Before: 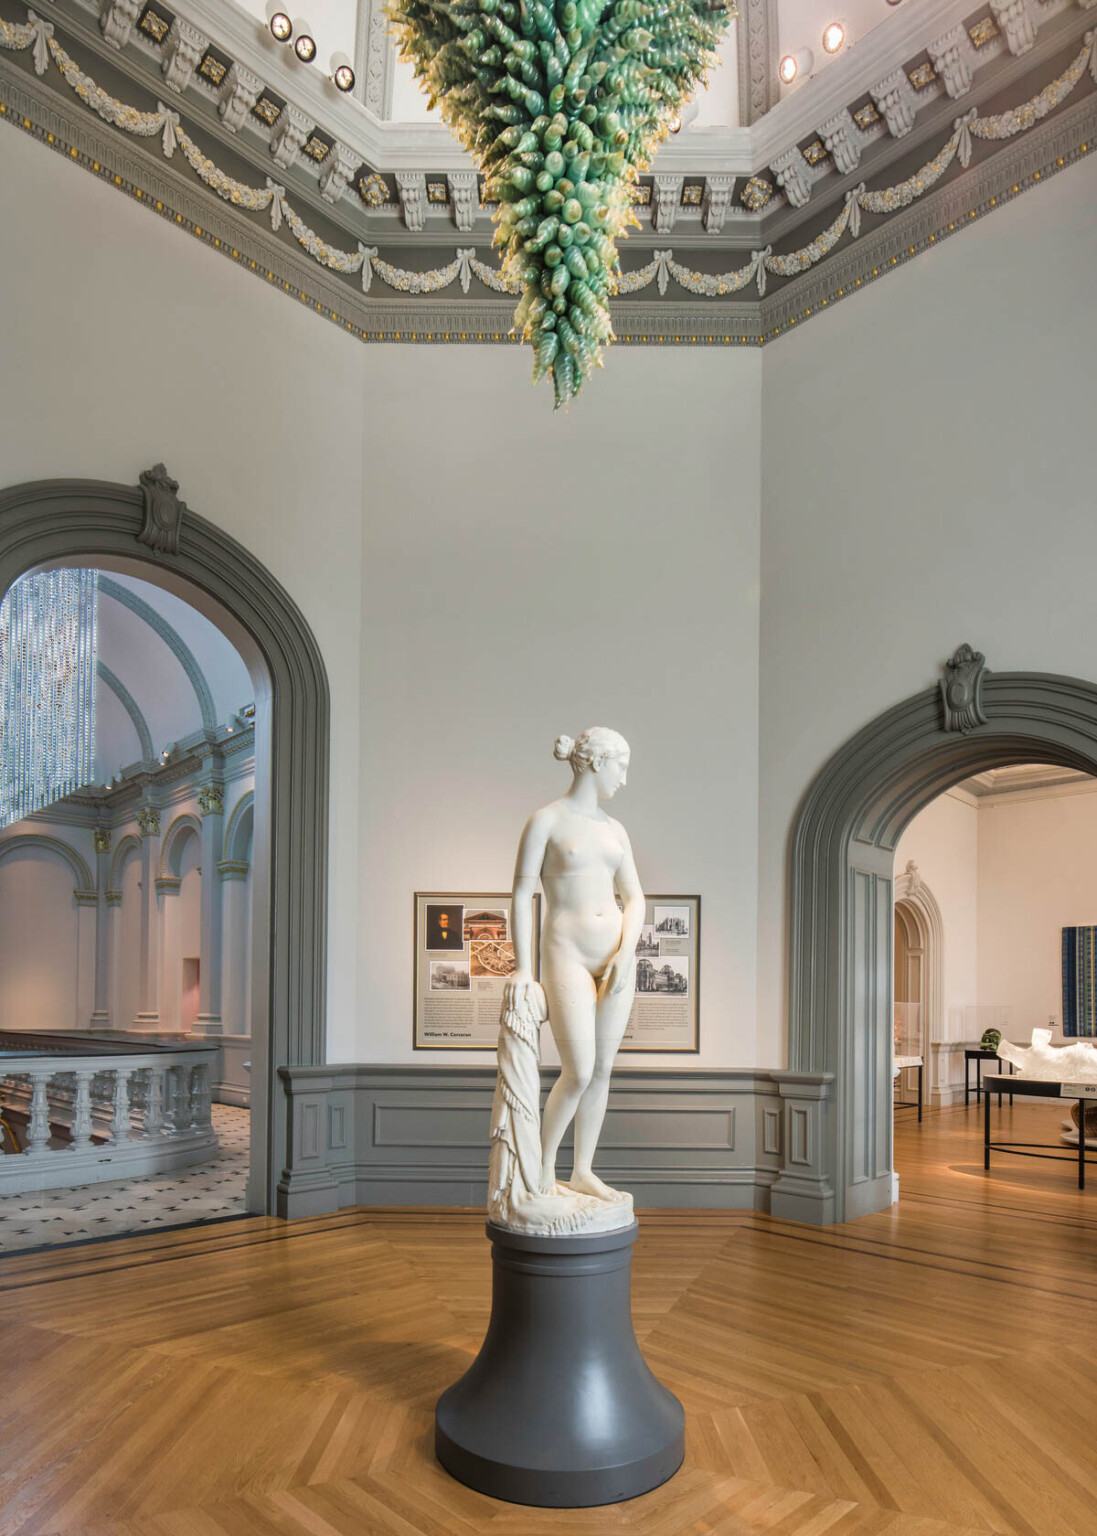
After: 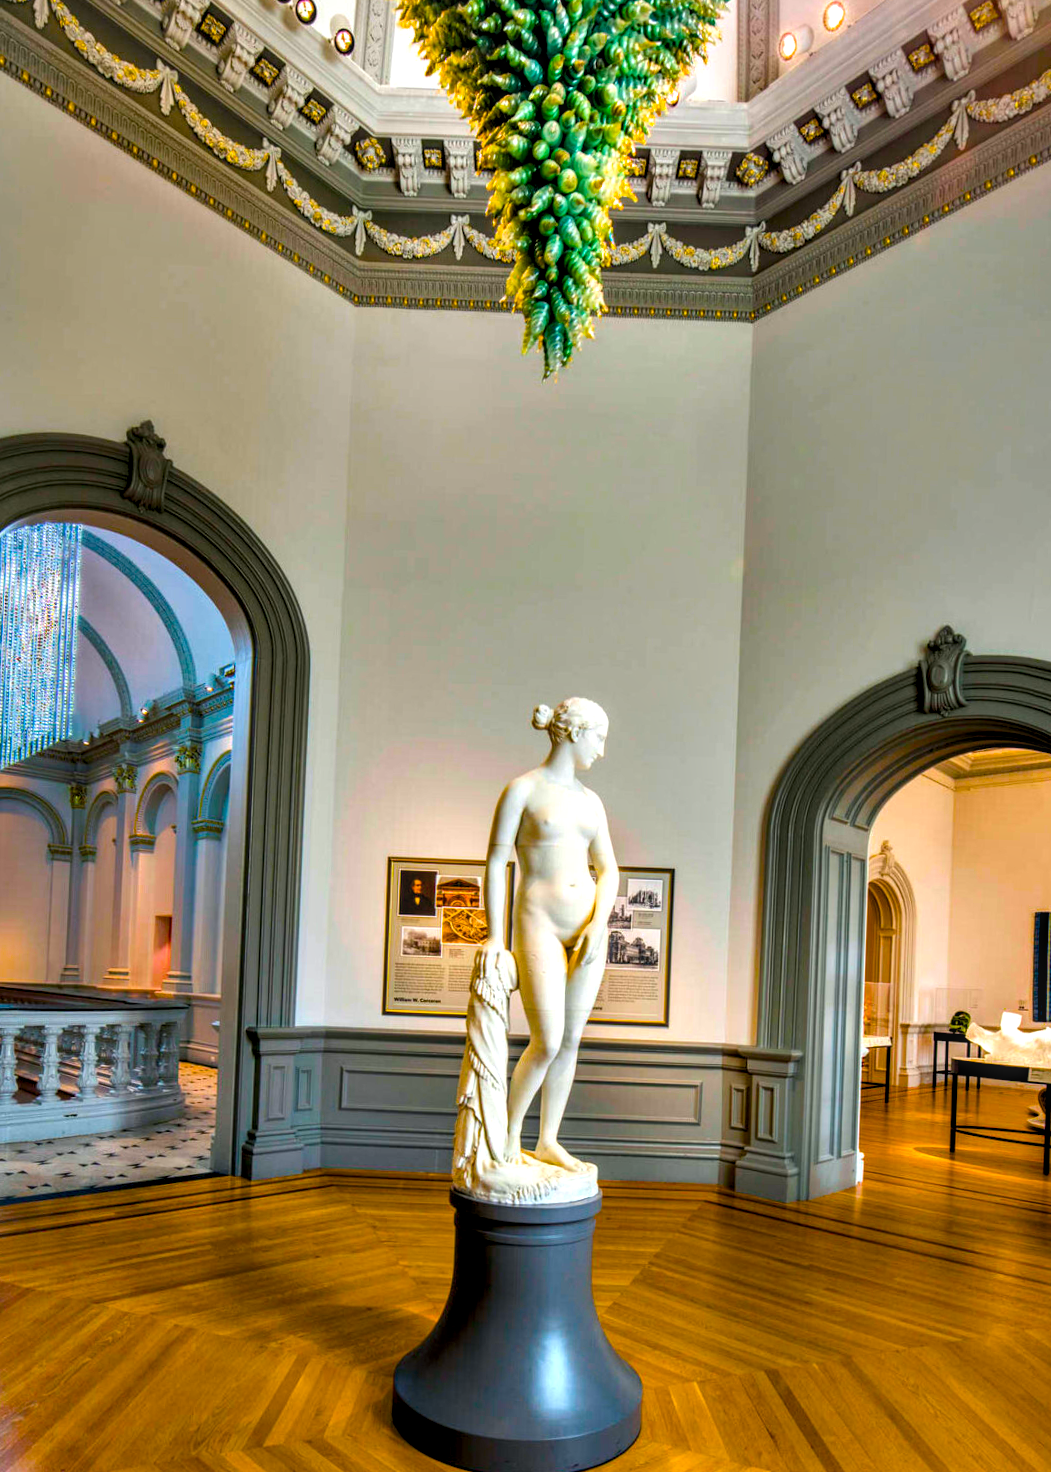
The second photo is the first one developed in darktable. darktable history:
contrast equalizer: octaves 7, y [[0.6 ×6], [0.55 ×6], [0 ×6], [0 ×6], [0 ×6]]
local contrast: on, module defaults
color balance rgb: linear chroma grading › global chroma 9.797%, perceptual saturation grading › global saturation 99.072%, global vibrance 20.768%
crop and rotate: angle -1.78°
